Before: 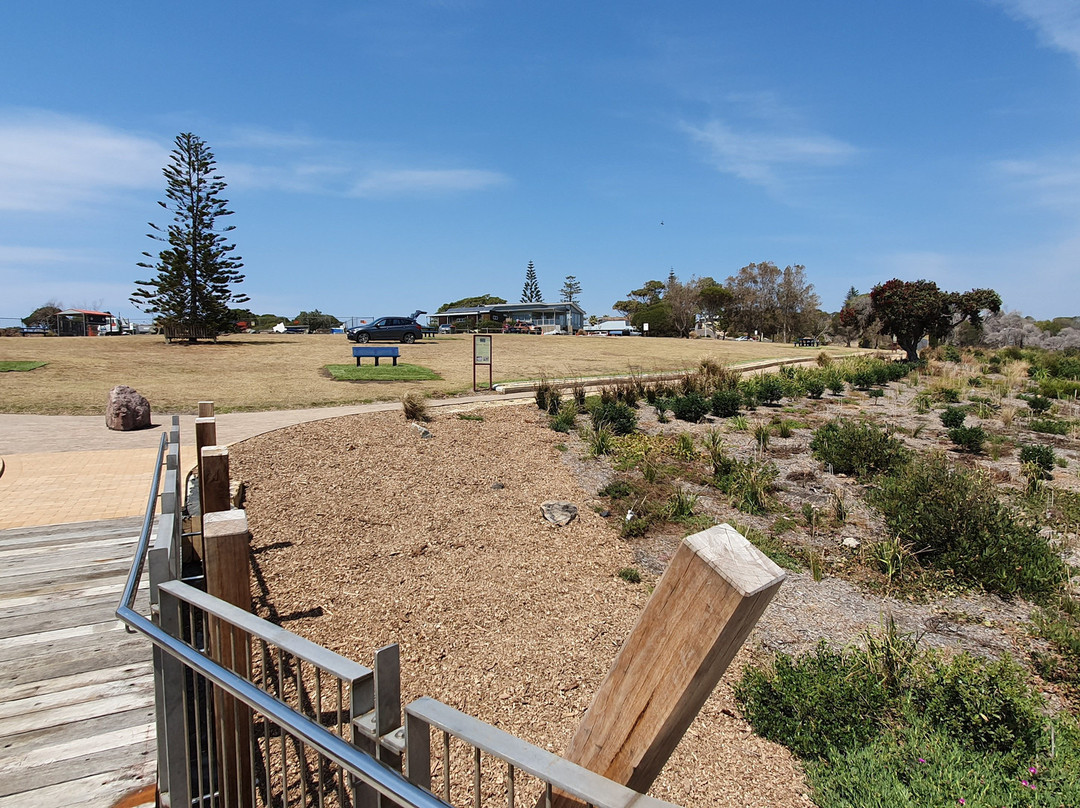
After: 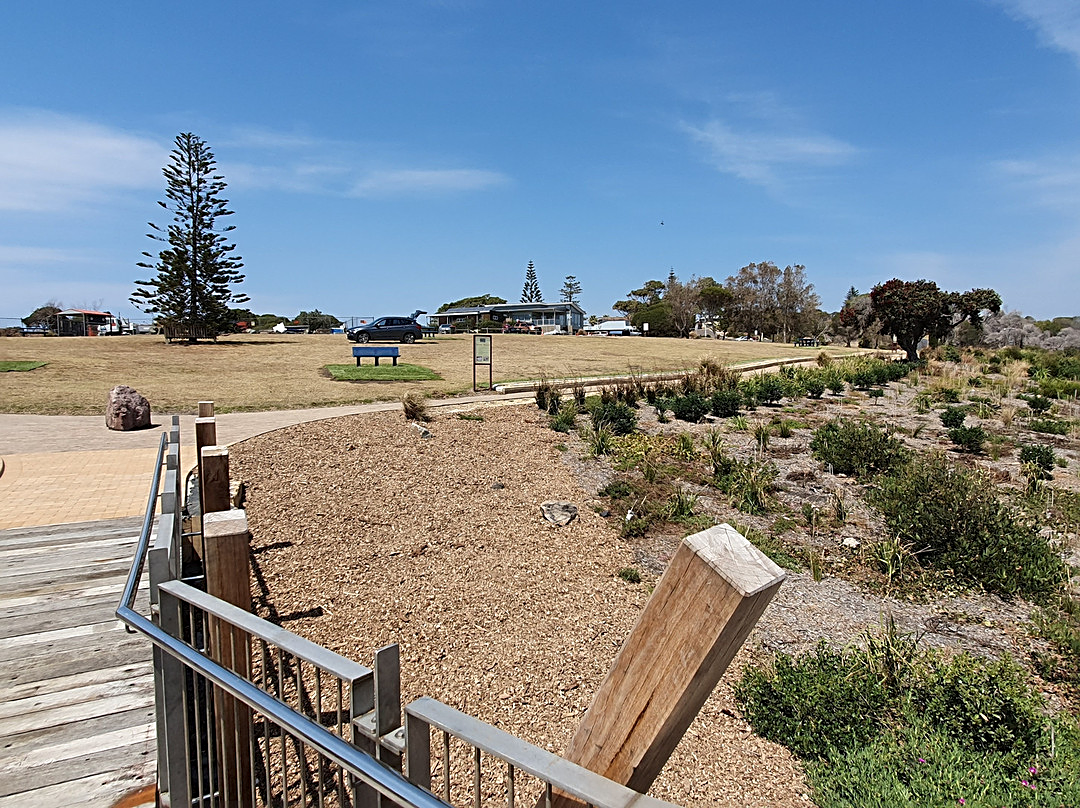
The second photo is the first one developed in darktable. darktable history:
sharpen: radius 2.748
